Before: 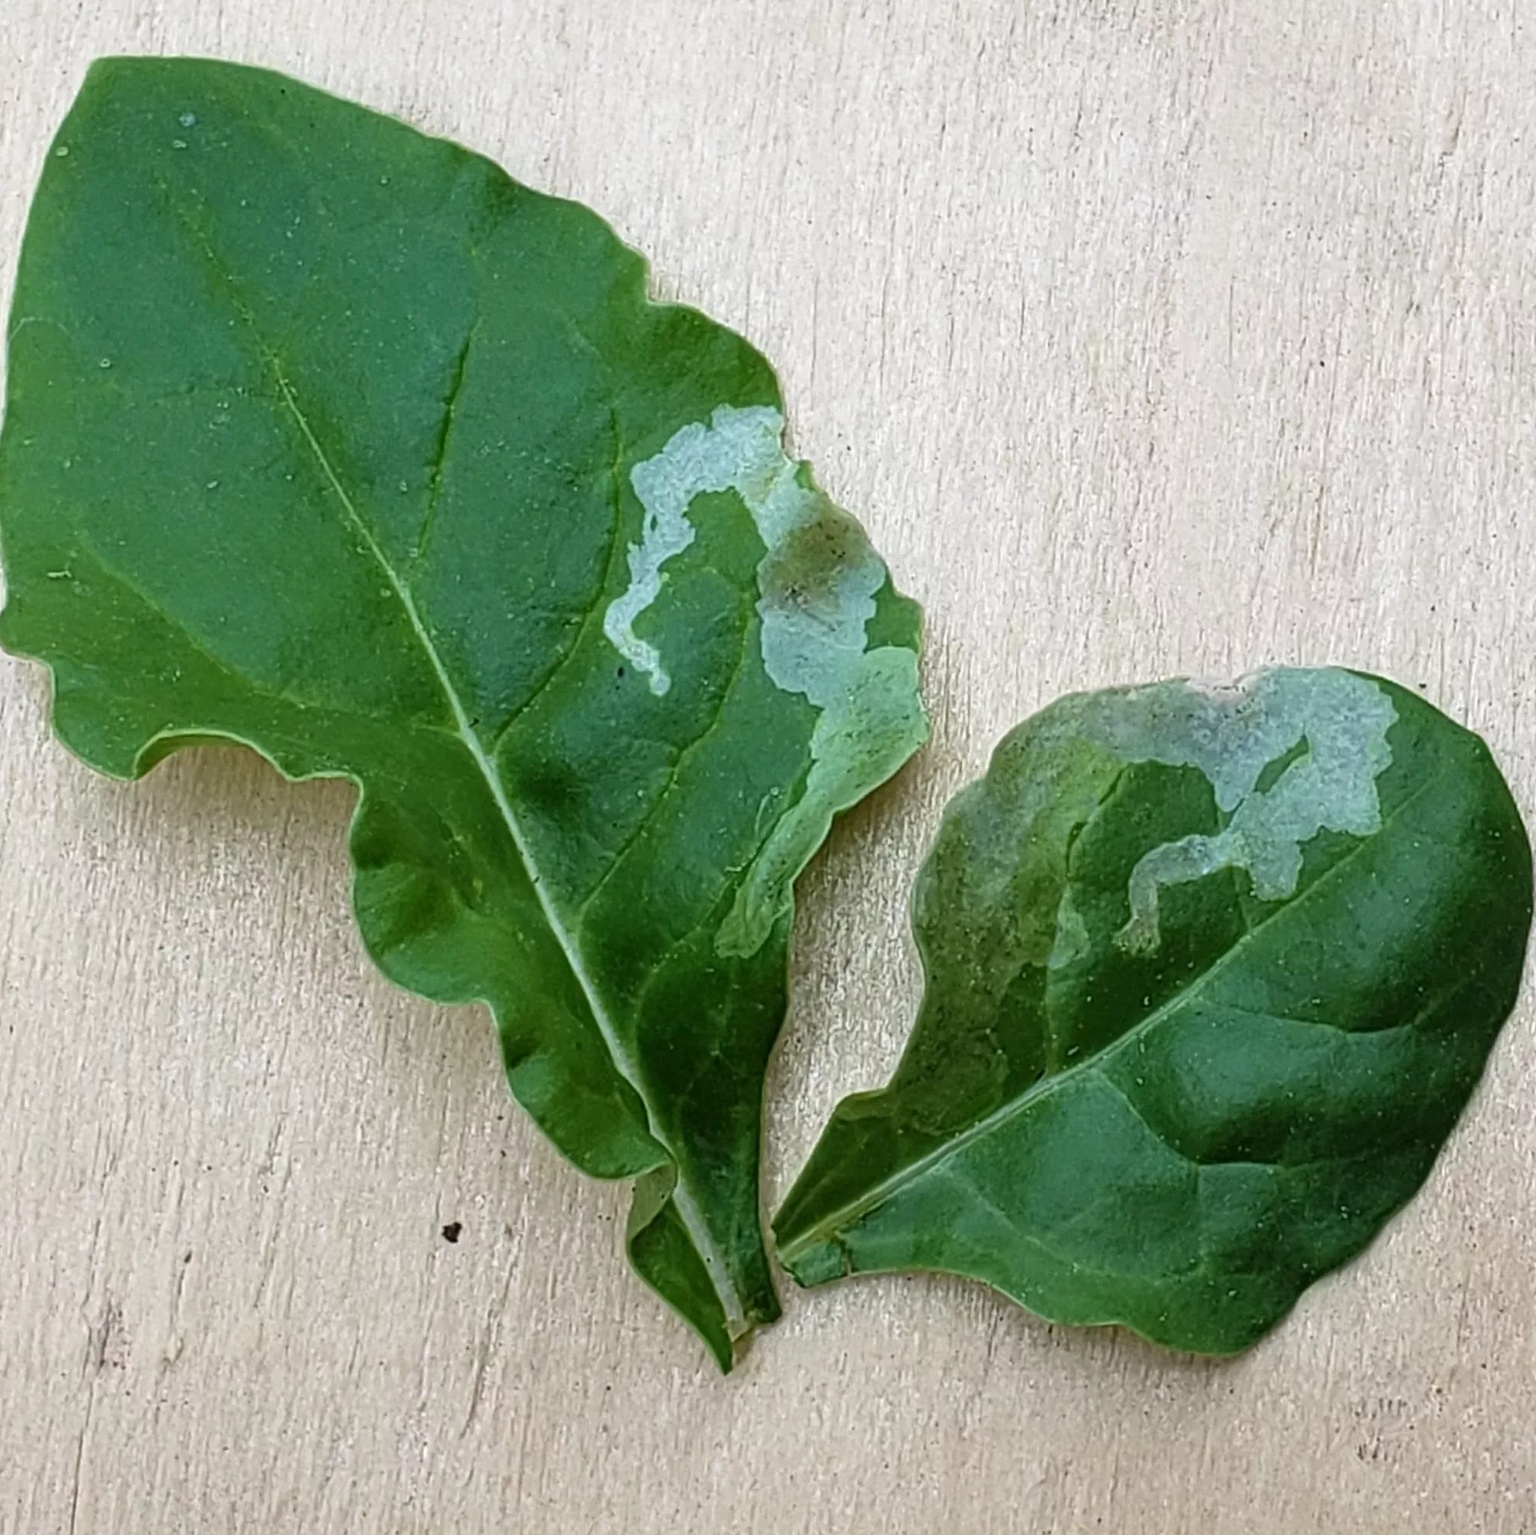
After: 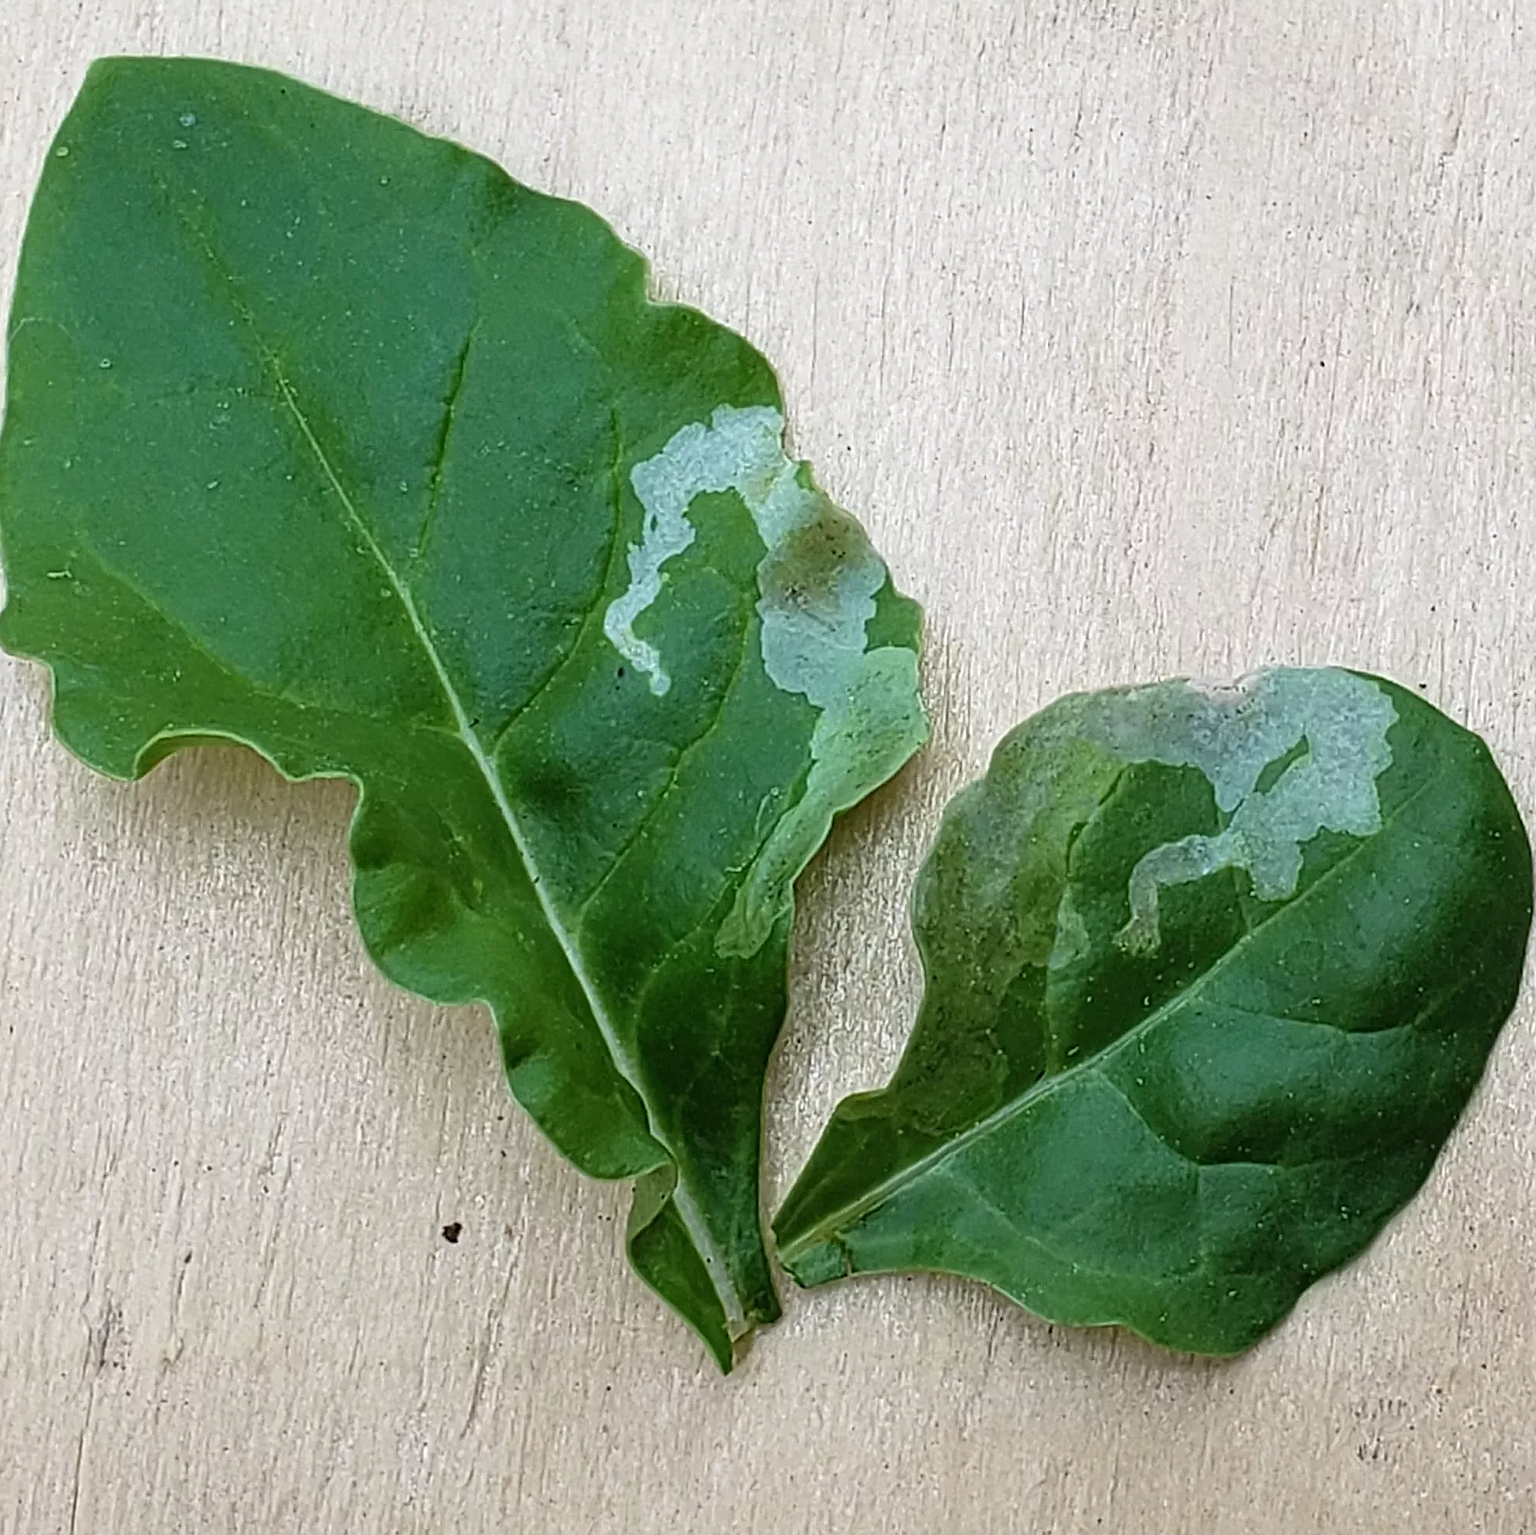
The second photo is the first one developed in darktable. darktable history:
local contrast: mode bilateral grid, contrast 100, coarseness 100, detail 94%, midtone range 0.2
sharpen: on, module defaults
